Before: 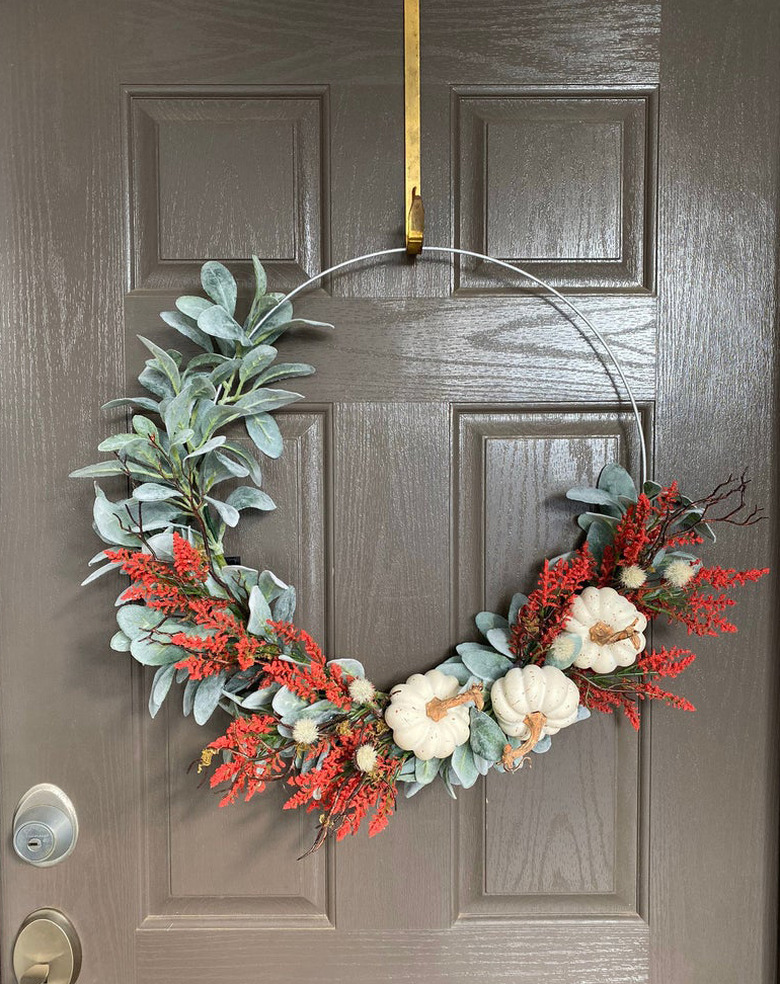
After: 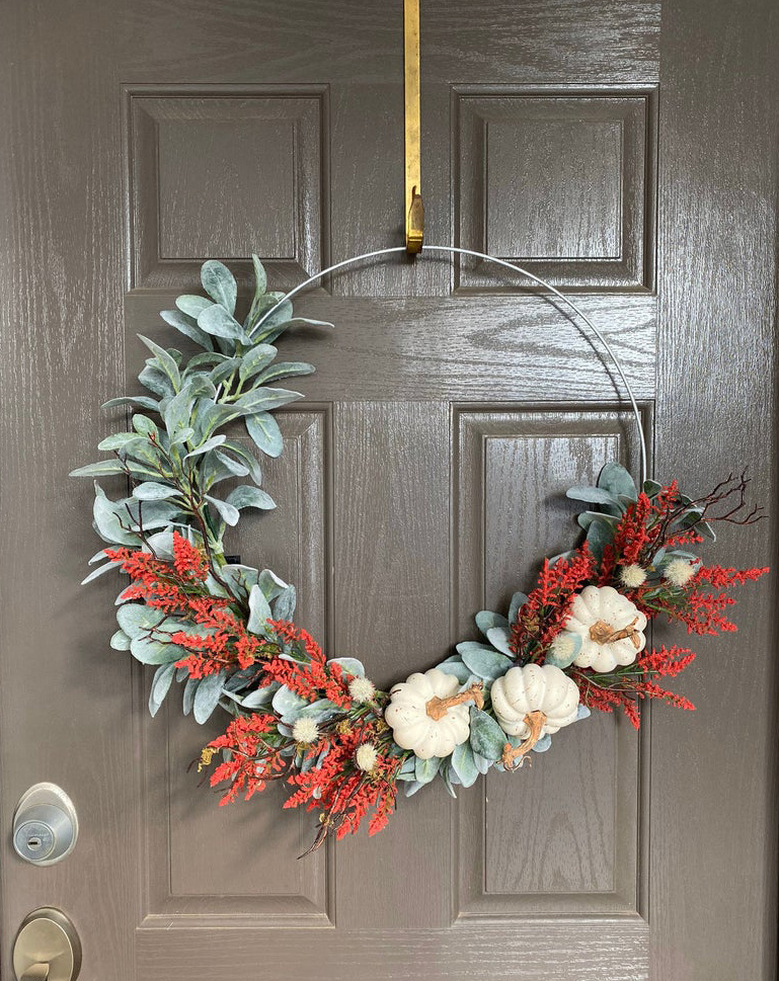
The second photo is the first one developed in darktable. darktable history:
shadows and highlights: shadows 29.37, highlights -28.91, low approximation 0.01, soften with gaussian
crop: top 0.12%, bottom 0.105%
